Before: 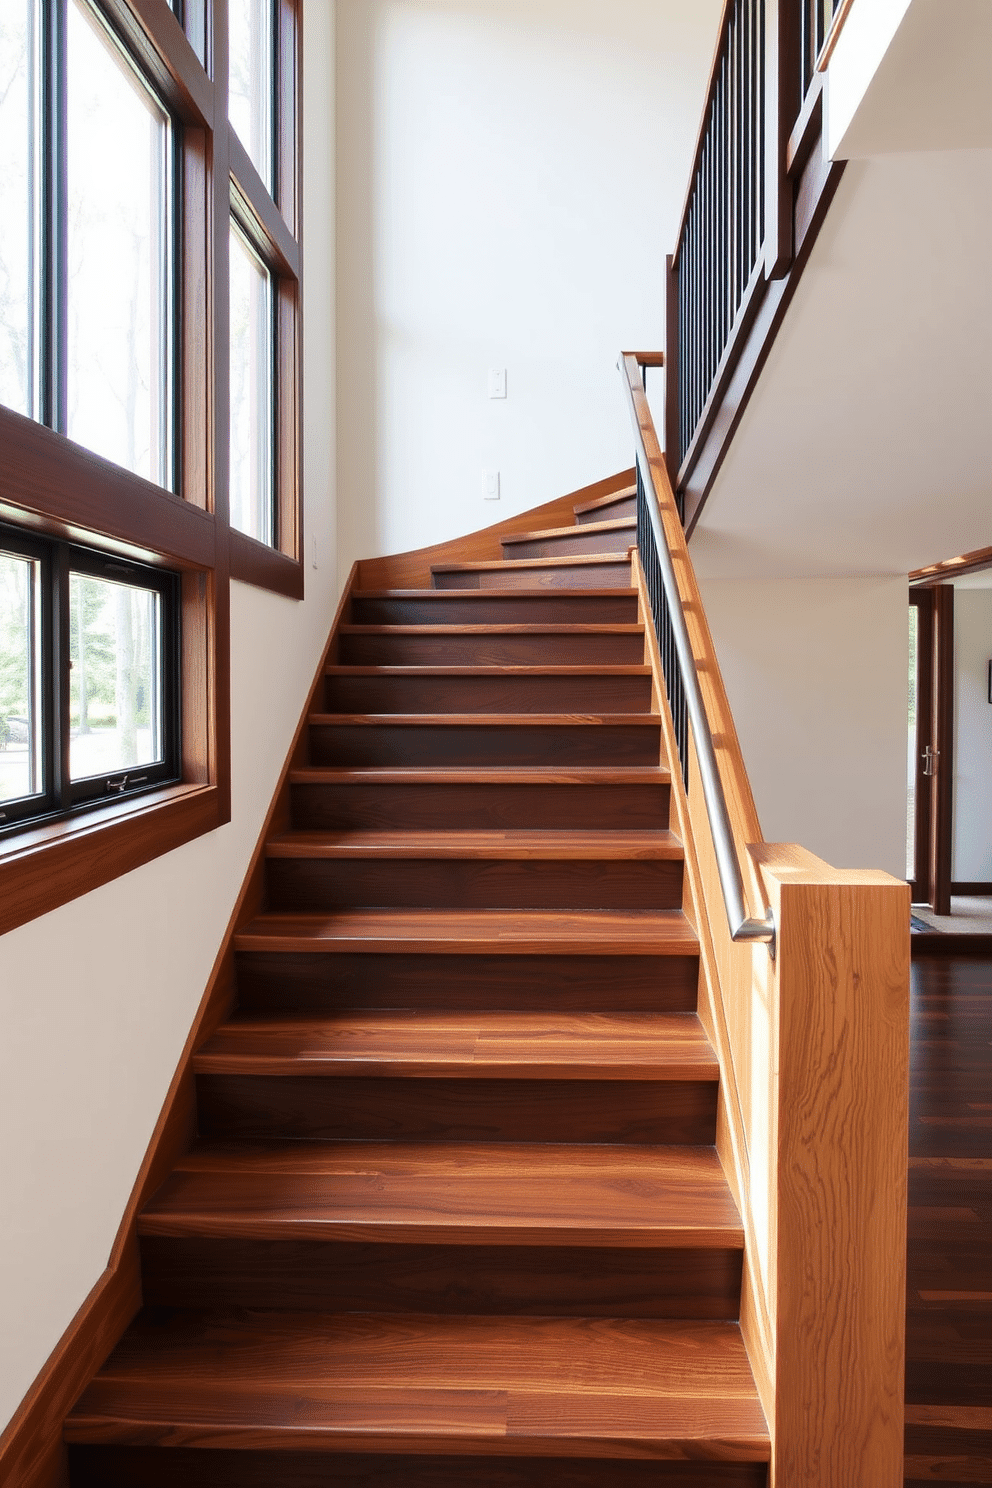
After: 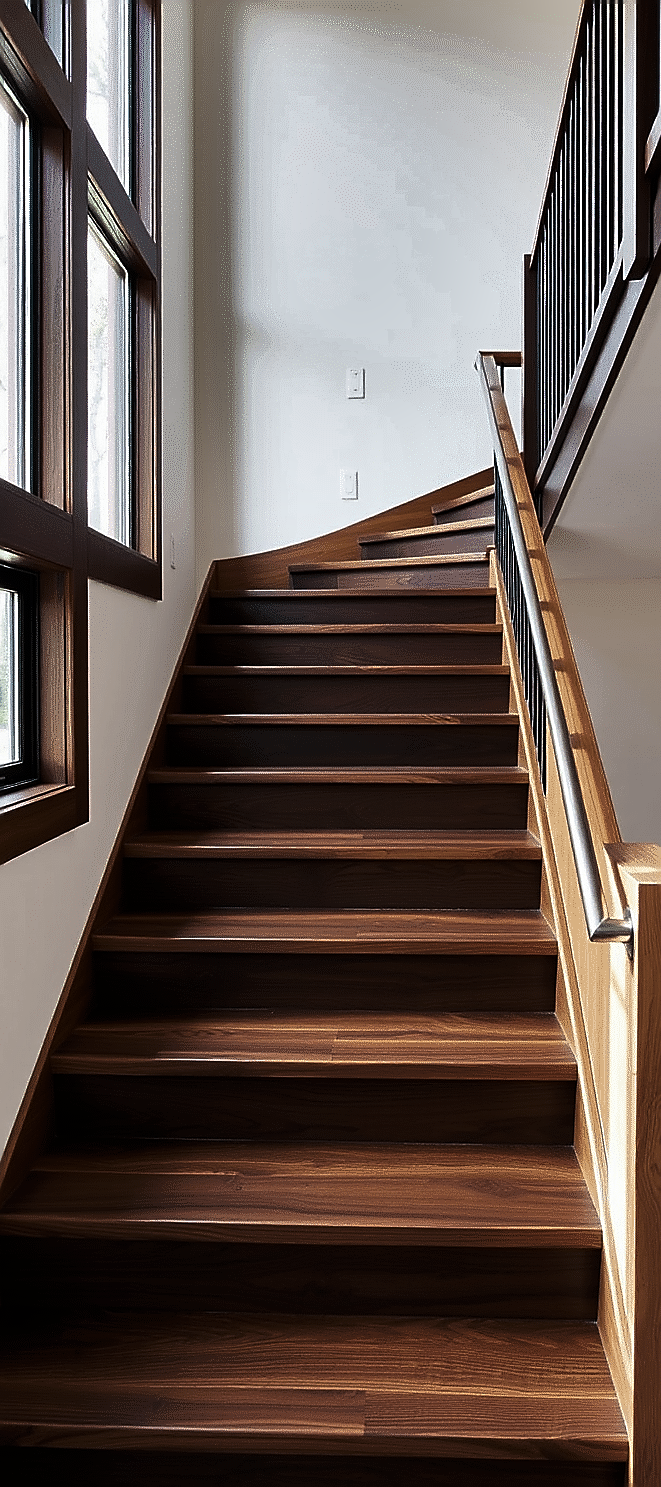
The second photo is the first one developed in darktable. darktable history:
shadows and highlights: shadows 24.29, highlights -76.86, soften with gaussian
crop and rotate: left 14.379%, right 18.987%
levels: levels [0, 0.618, 1]
sharpen: radius 1.401, amount 1.237, threshold 0.795
